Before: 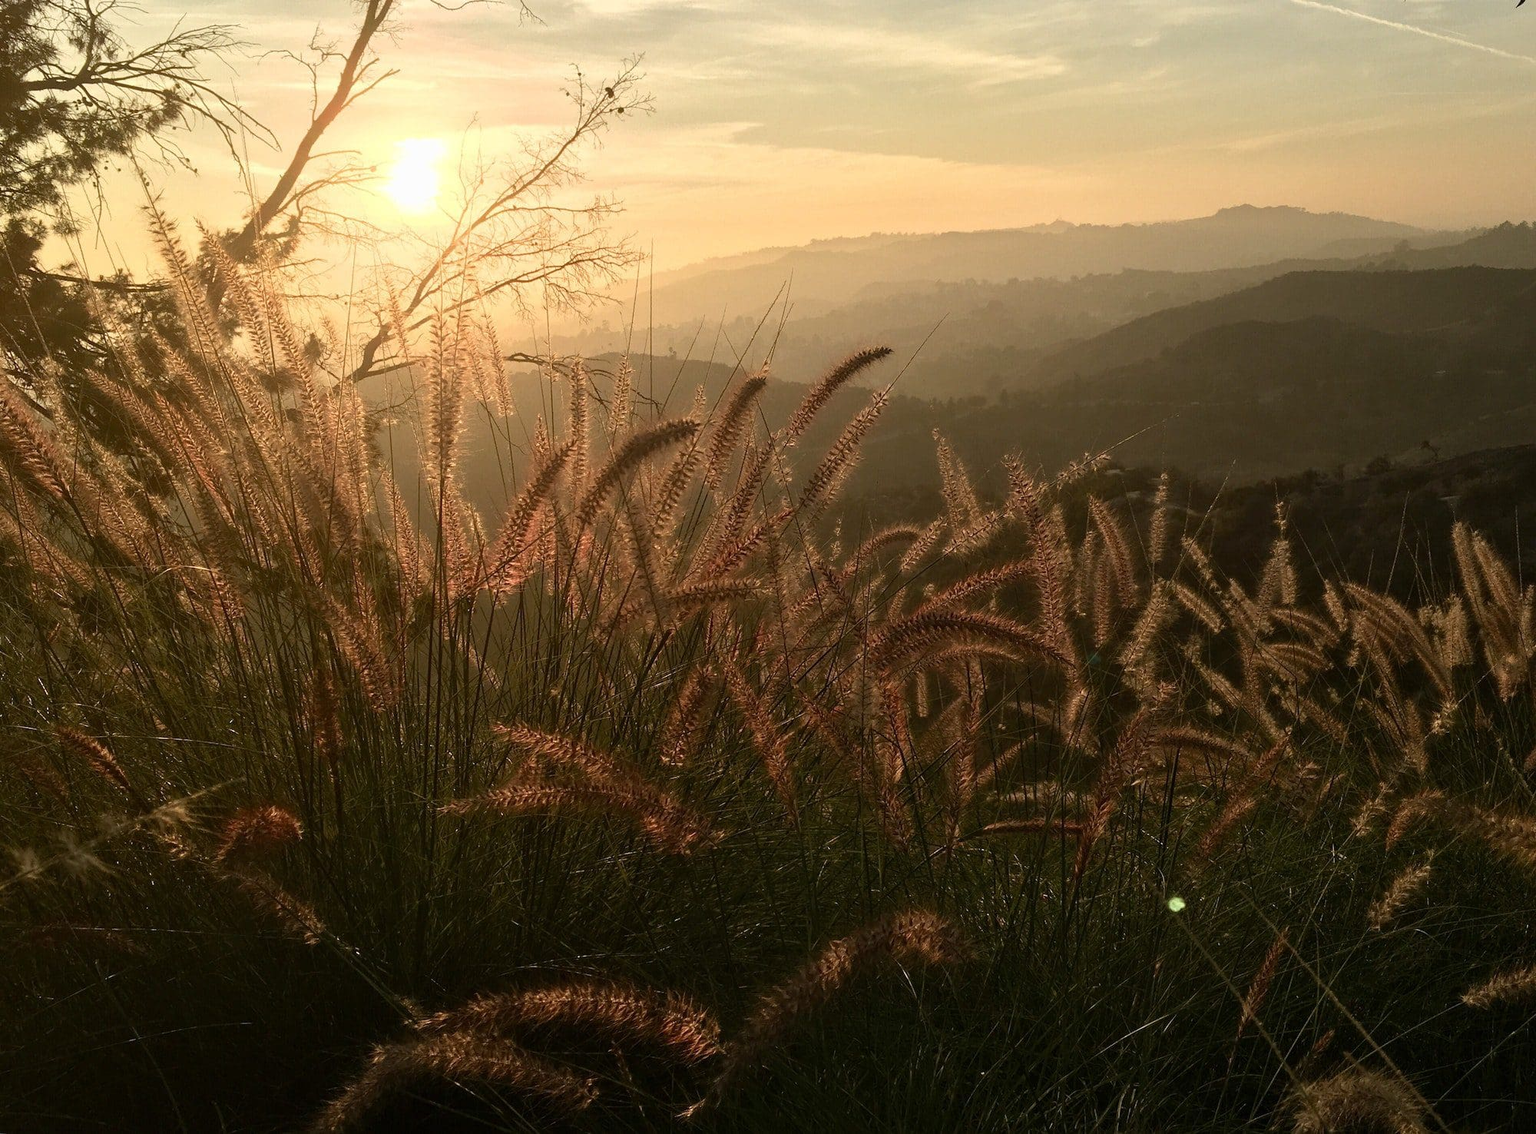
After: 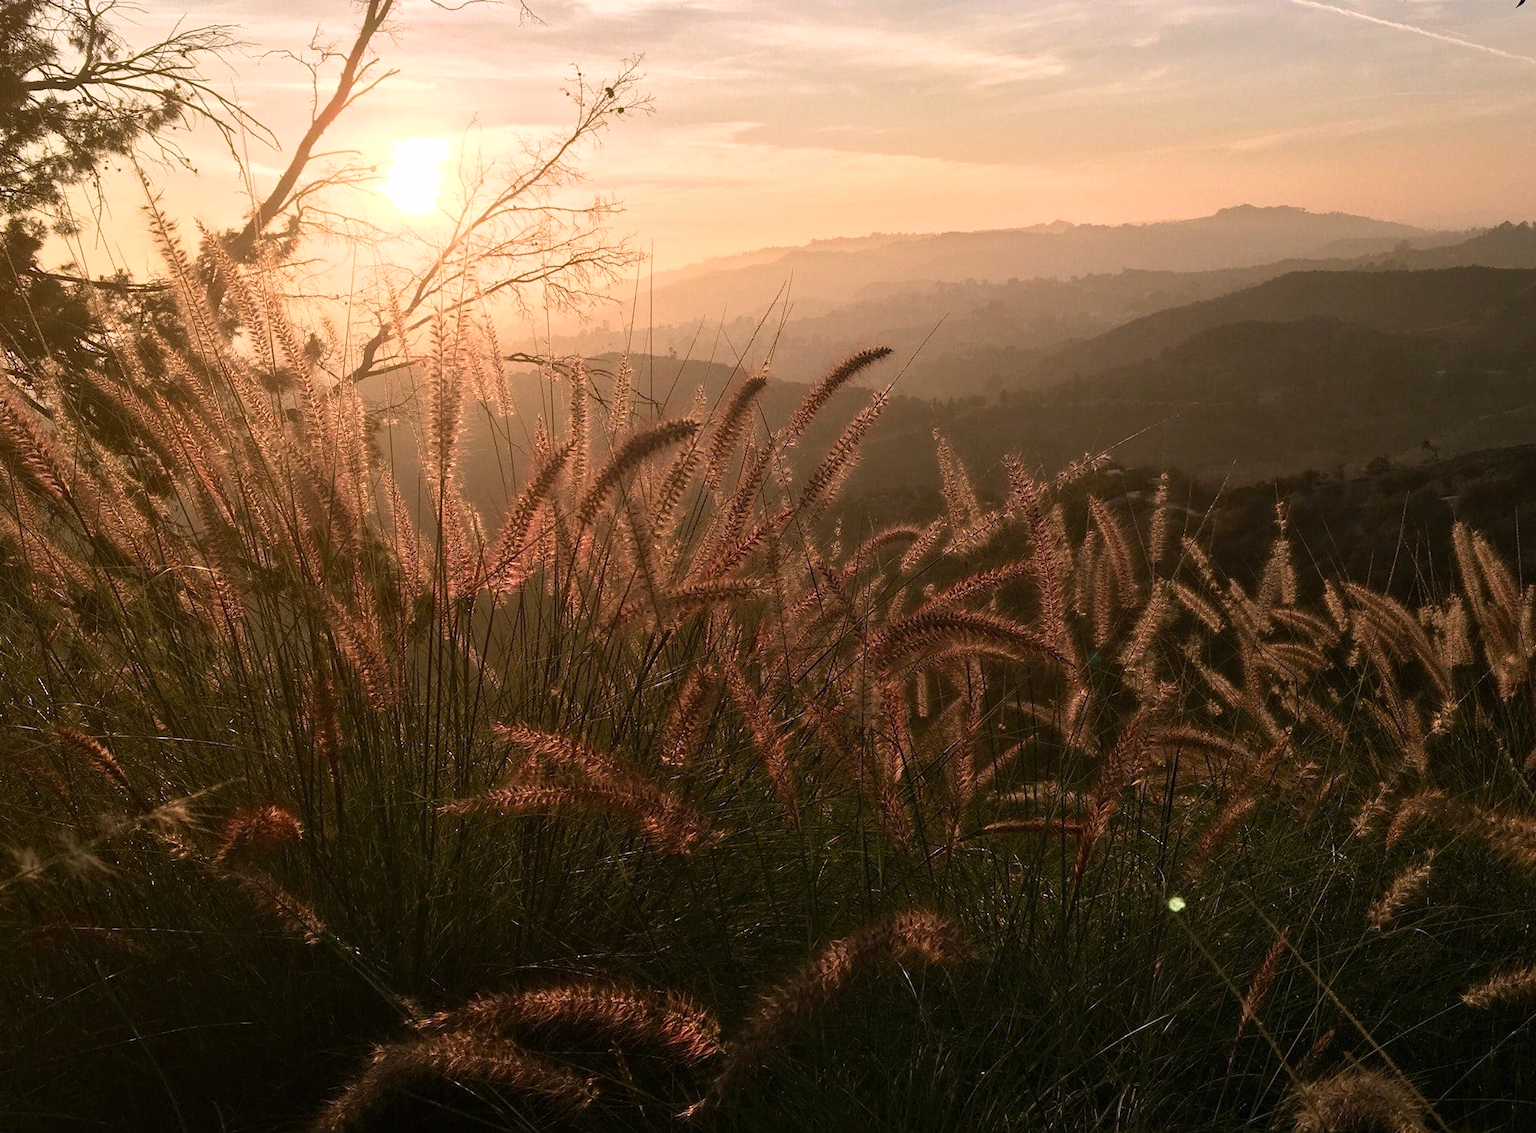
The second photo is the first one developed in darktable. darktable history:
white balance: red 1.066, blue 1.119
velvia: strength 15%
